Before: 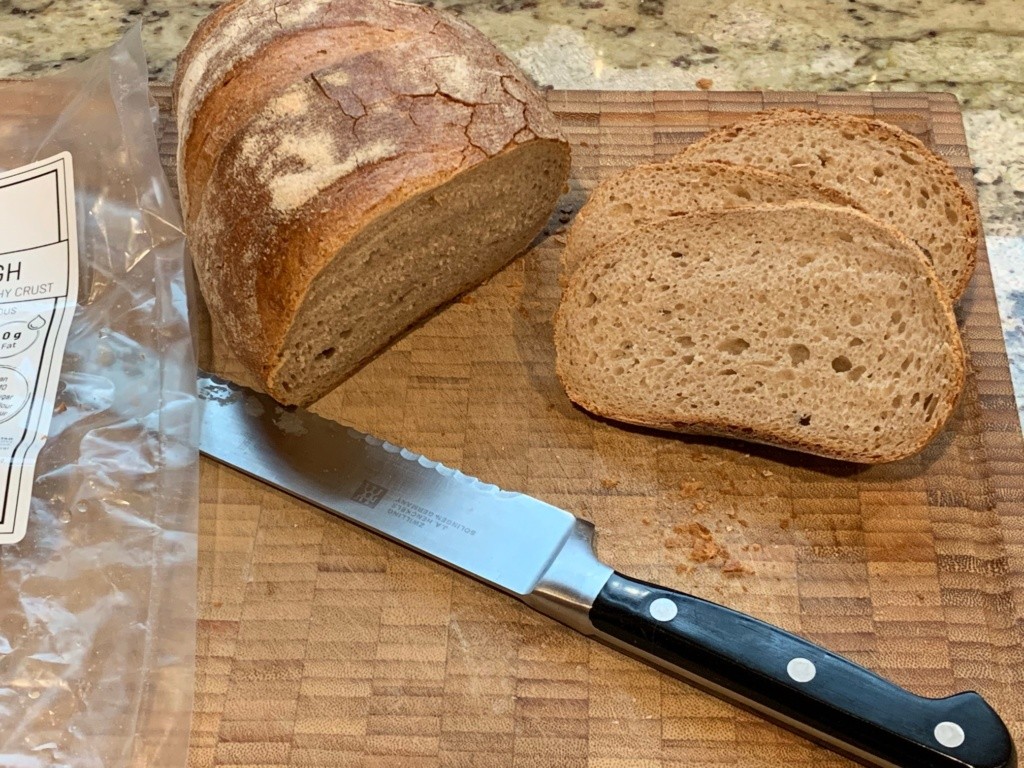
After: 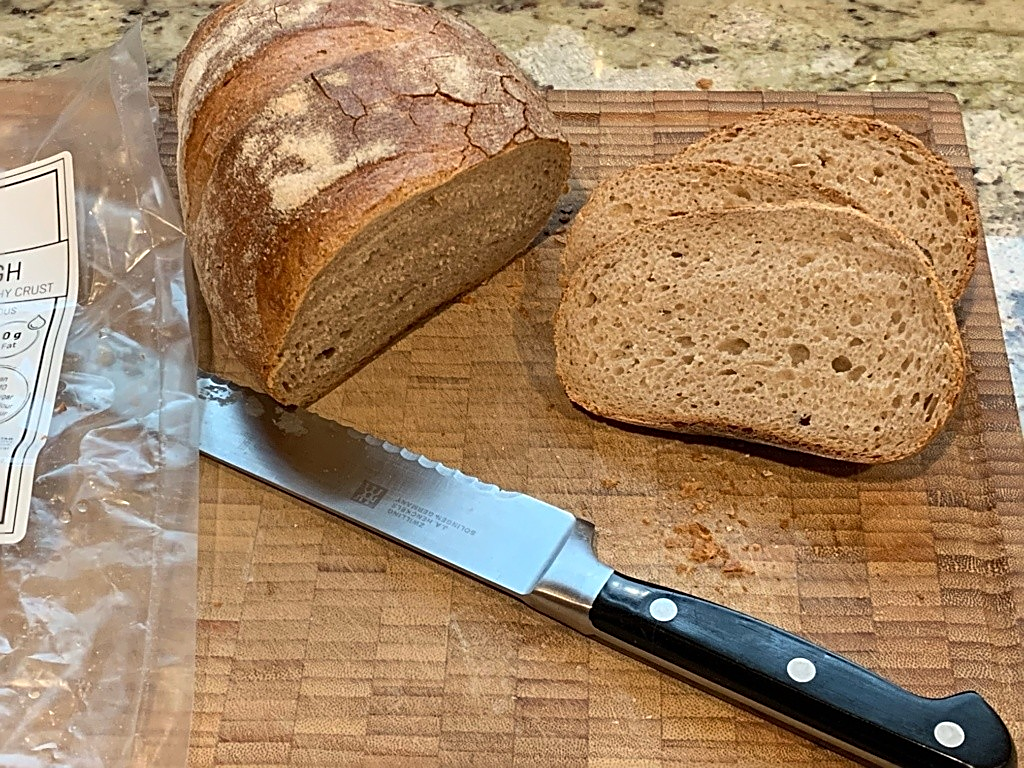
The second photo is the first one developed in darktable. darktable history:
tone equalizer: on, module defaults
sharpen: amount 0.75
